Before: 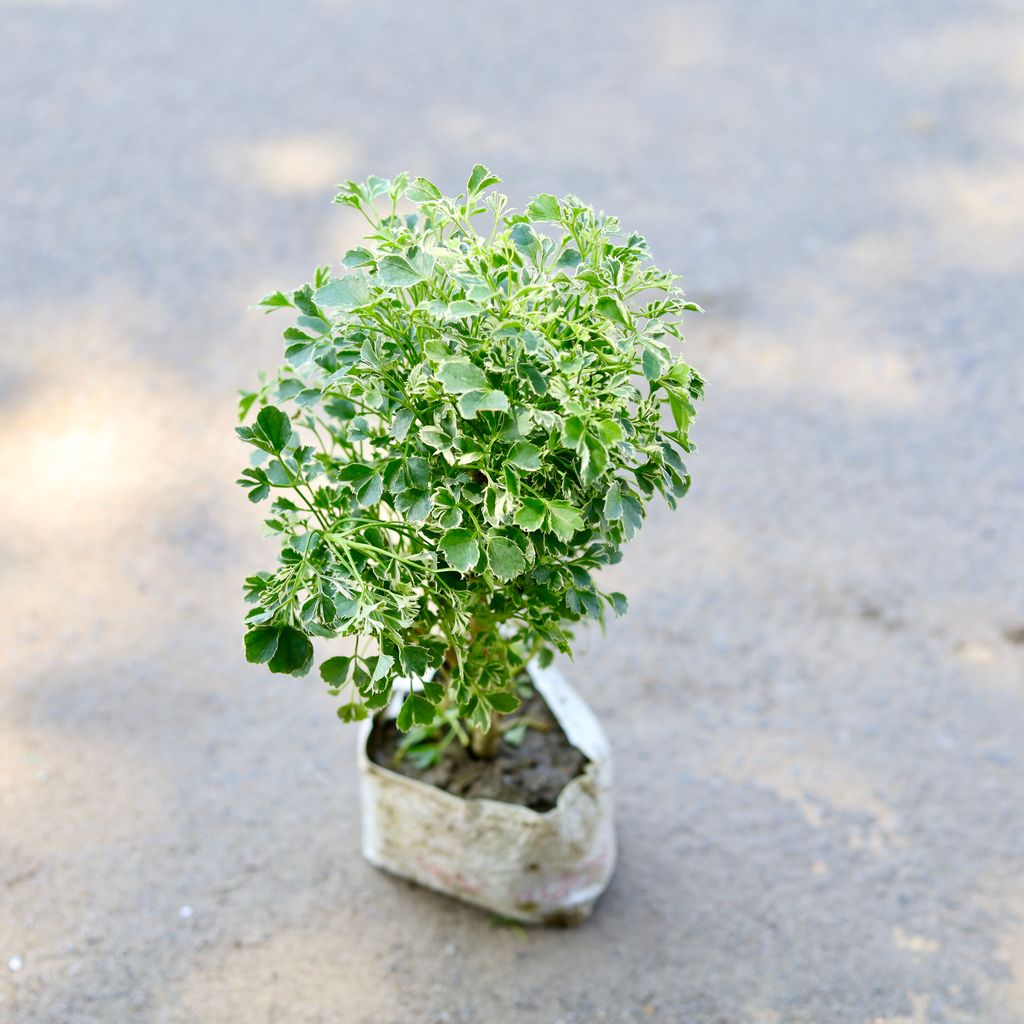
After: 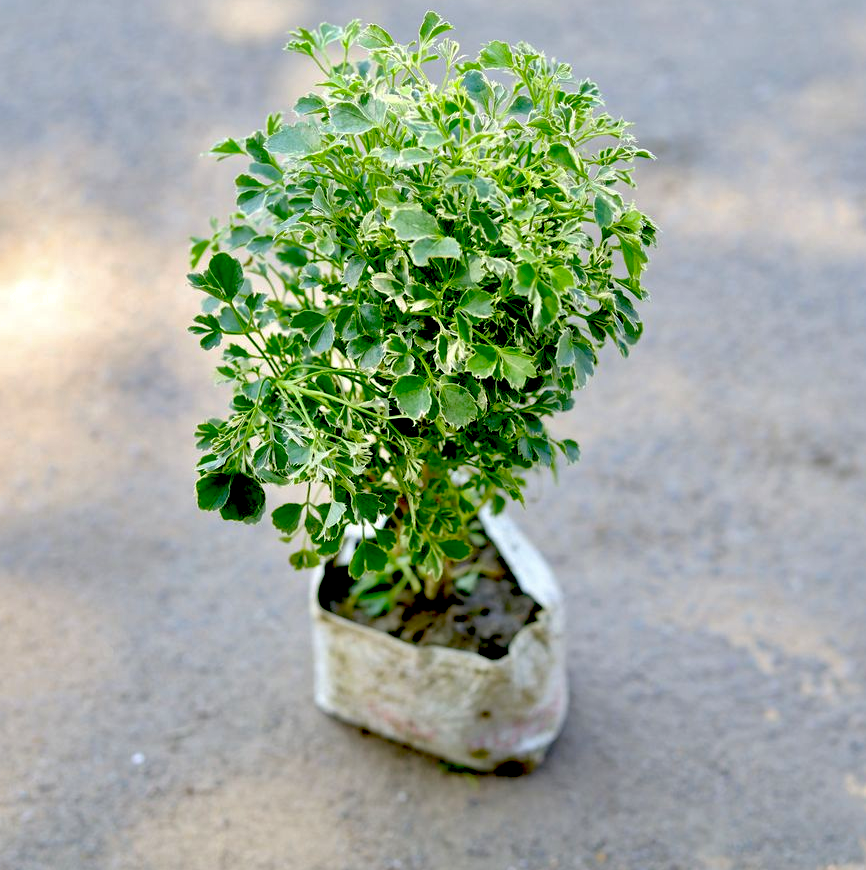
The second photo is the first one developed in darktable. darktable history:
shadows and highlights: on, module defaults
exposure: black level correction 0.048, exposure 0.013 EV, compensate exposure bias true, compensate highlight preservation false
crop and rotate: left 4.757%, top 14.956%, right 10.65%
